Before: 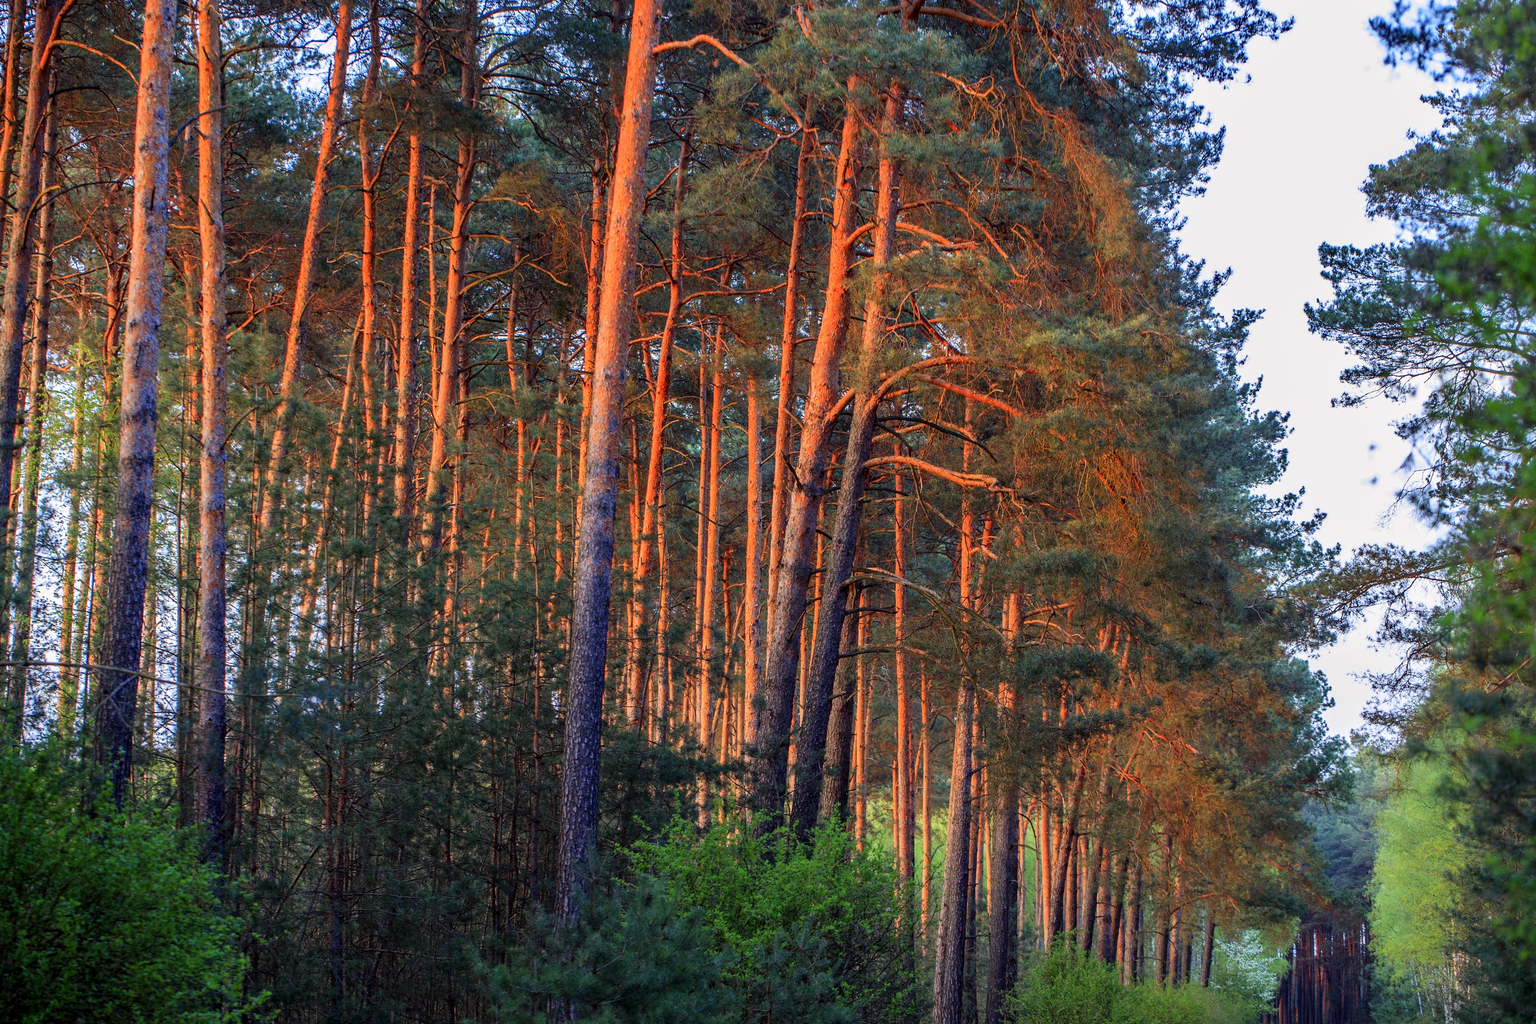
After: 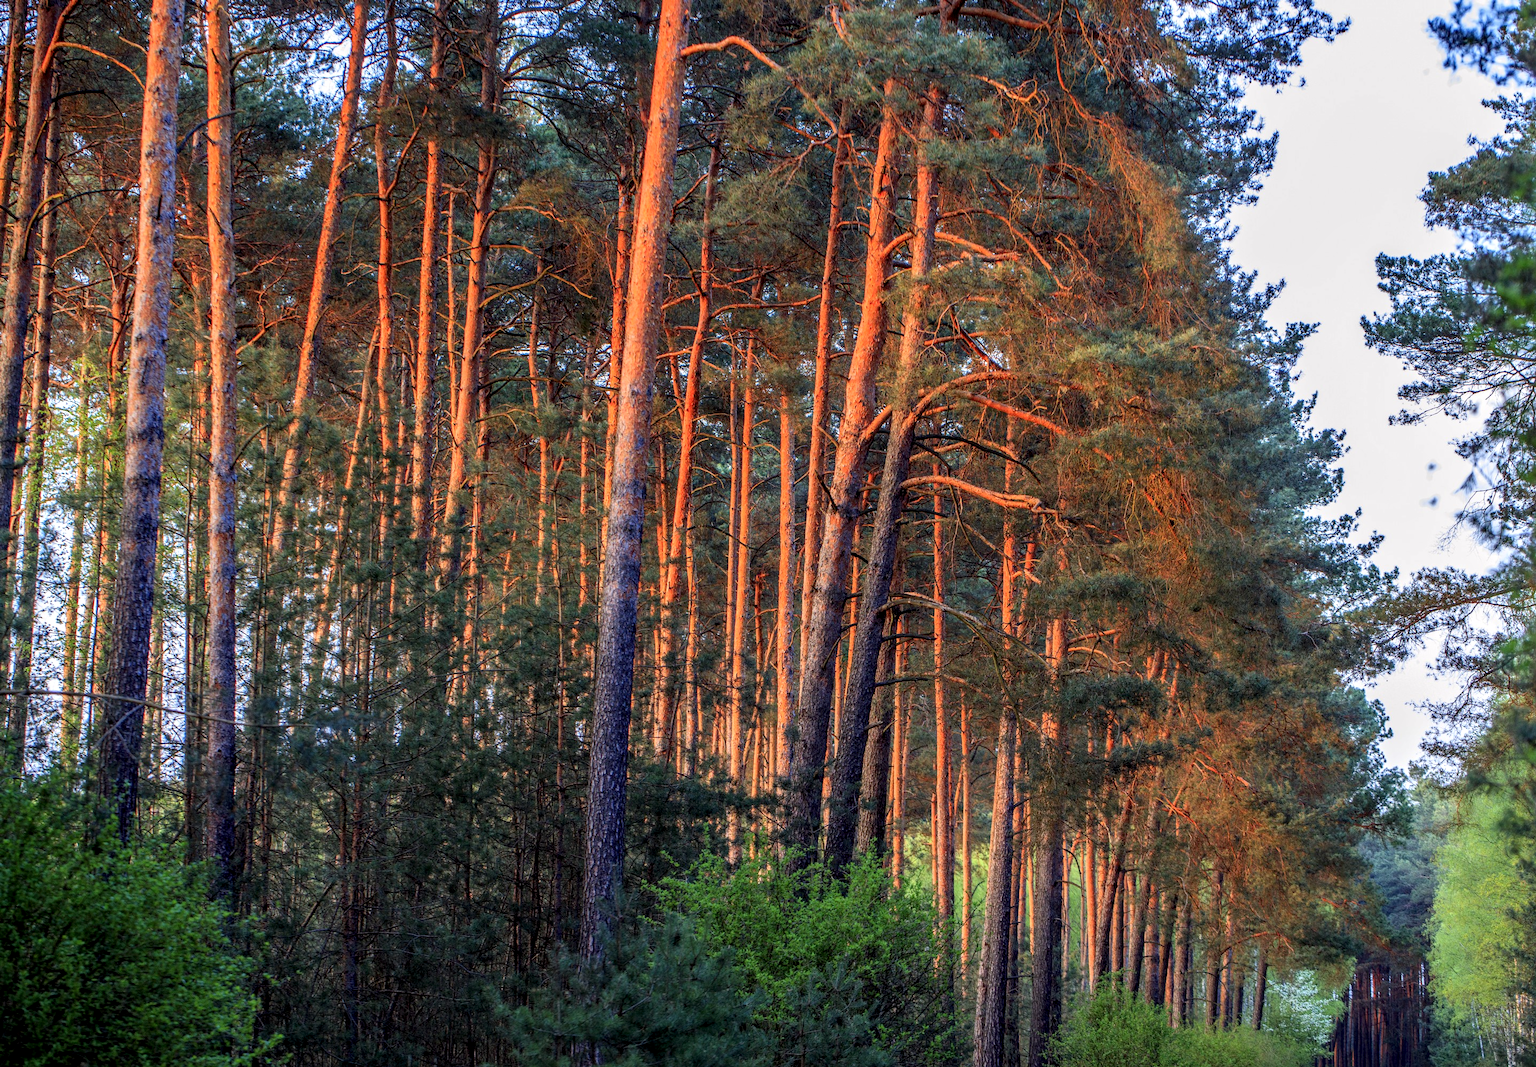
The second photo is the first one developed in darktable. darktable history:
local contrast: detail 130%
crop: right 4.126%, bottom 0.031%
